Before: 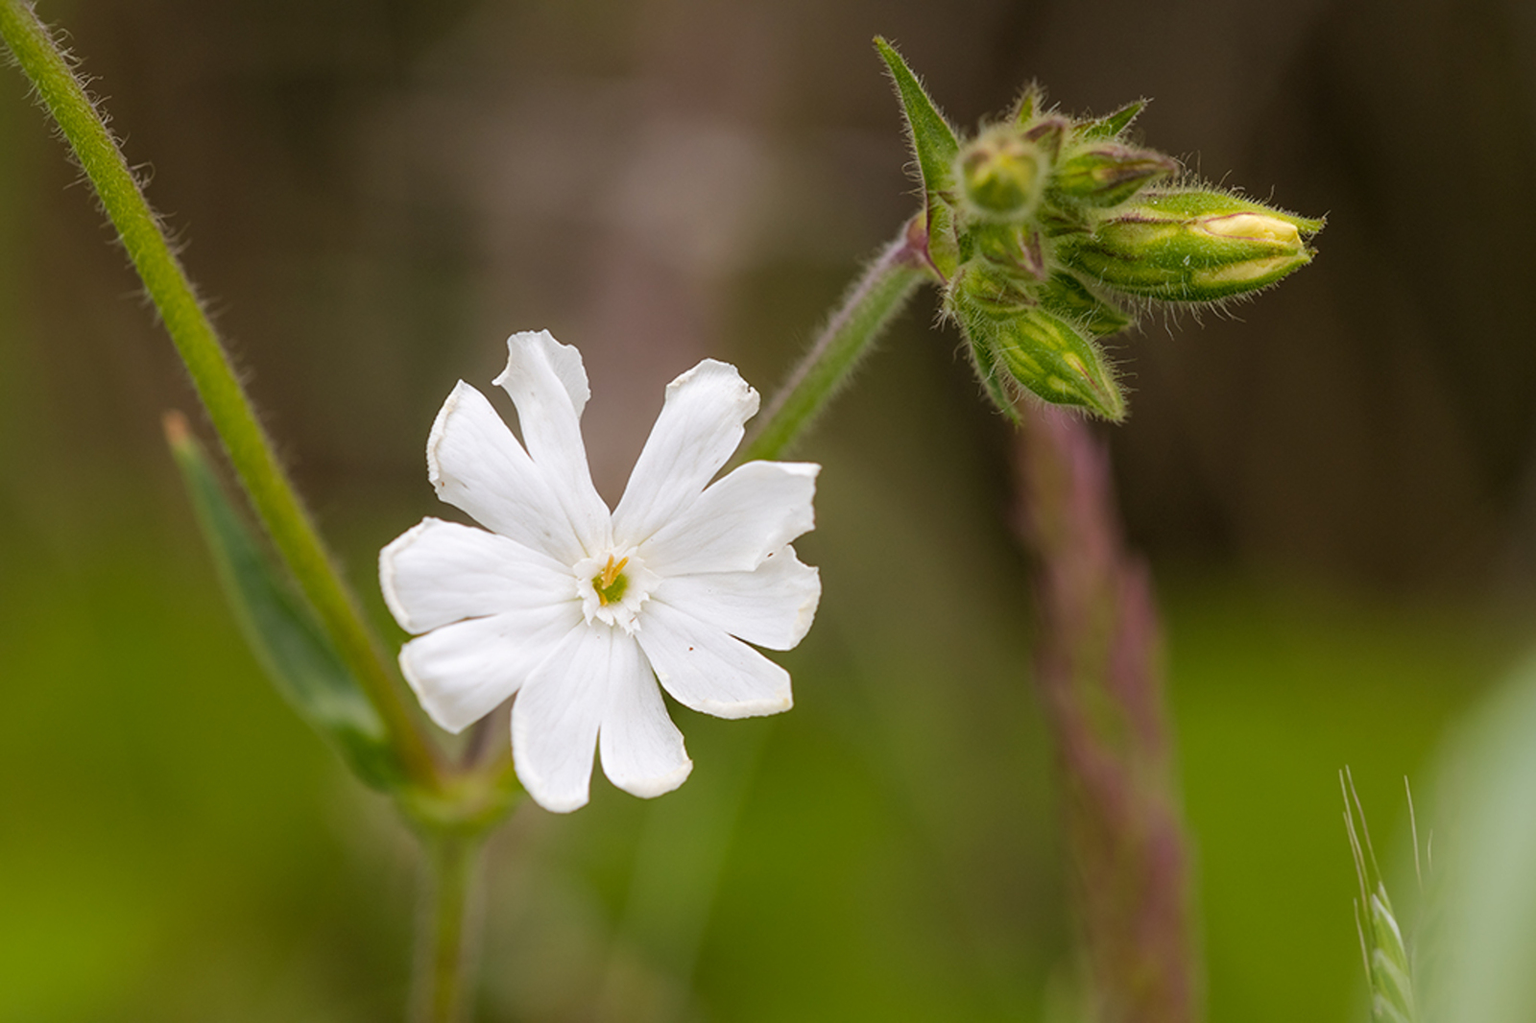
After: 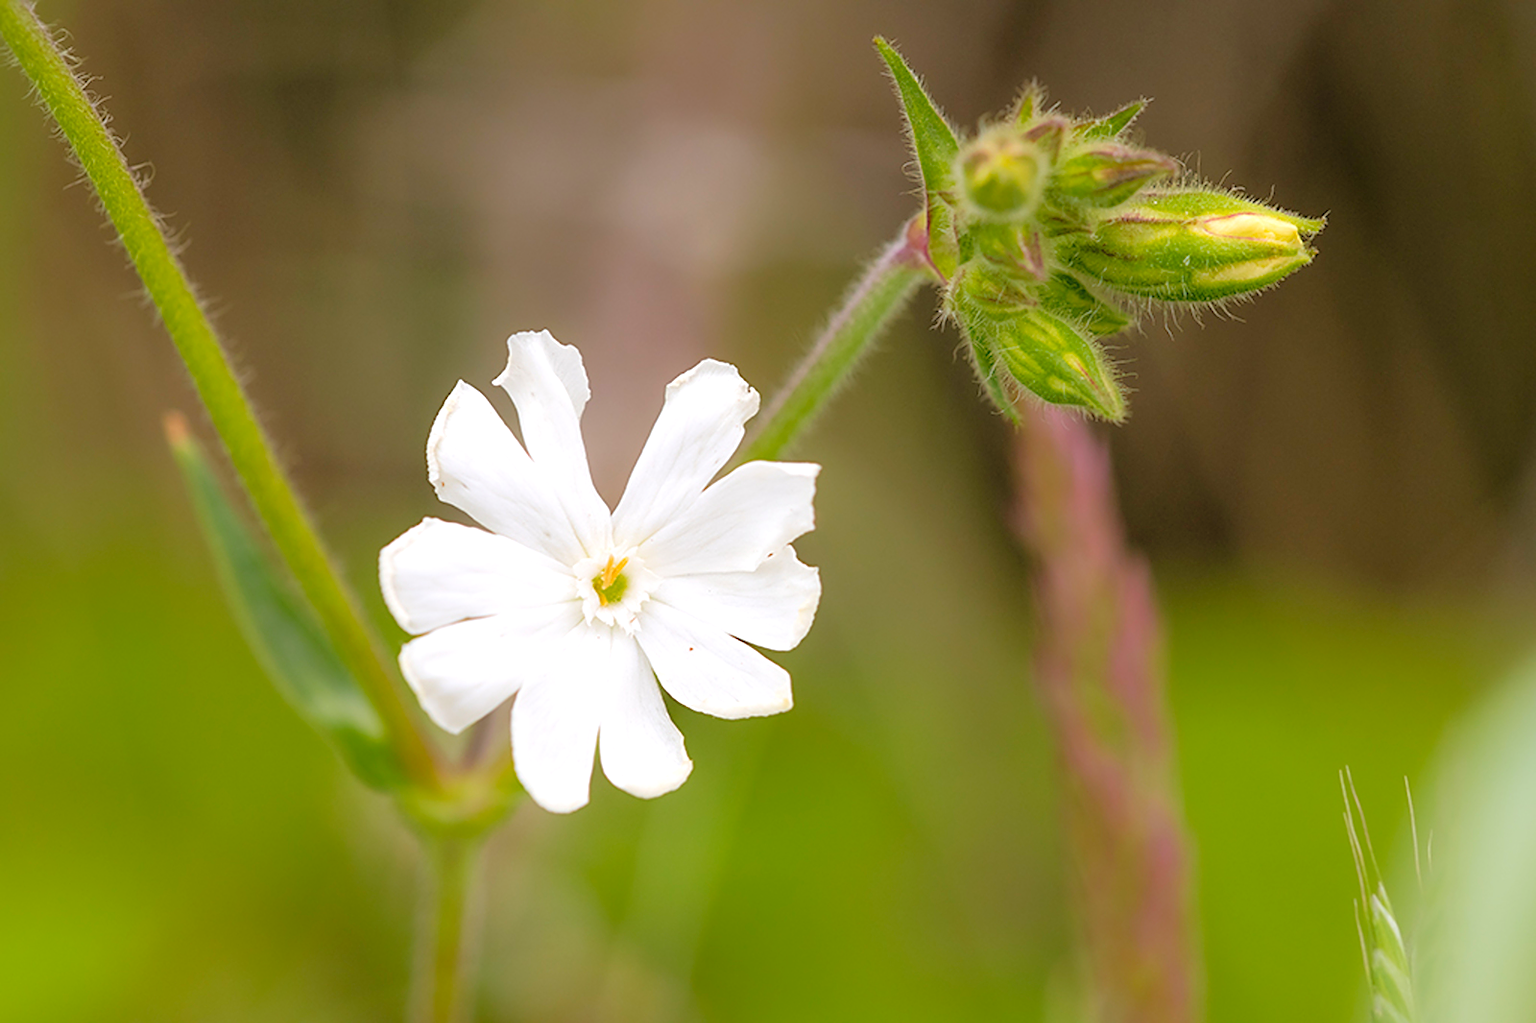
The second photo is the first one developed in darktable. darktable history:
levels: black 3.83%, white 90.64%, levels [0.044, 0.416, 0.908]
contrast equalizer: octaves 7, y [[0.502, 0.505, 0.512, 0.529, 0.564, 0.588], [0.5 ×6], [0.502, 0.505, 0.512, 0.529, 0.564, 0.588], [0, 0.001, 0.001, 0.004, 0.008, 0.011], [0, 0.001, 0.001, 0.004, 0.008, 0.011]], mix -1
sharpen: on, module defaults
rgb curve: curves: ch0 [(0, 0) (0.053, 0.068) (0.122, 0.128) (1, 1)]
